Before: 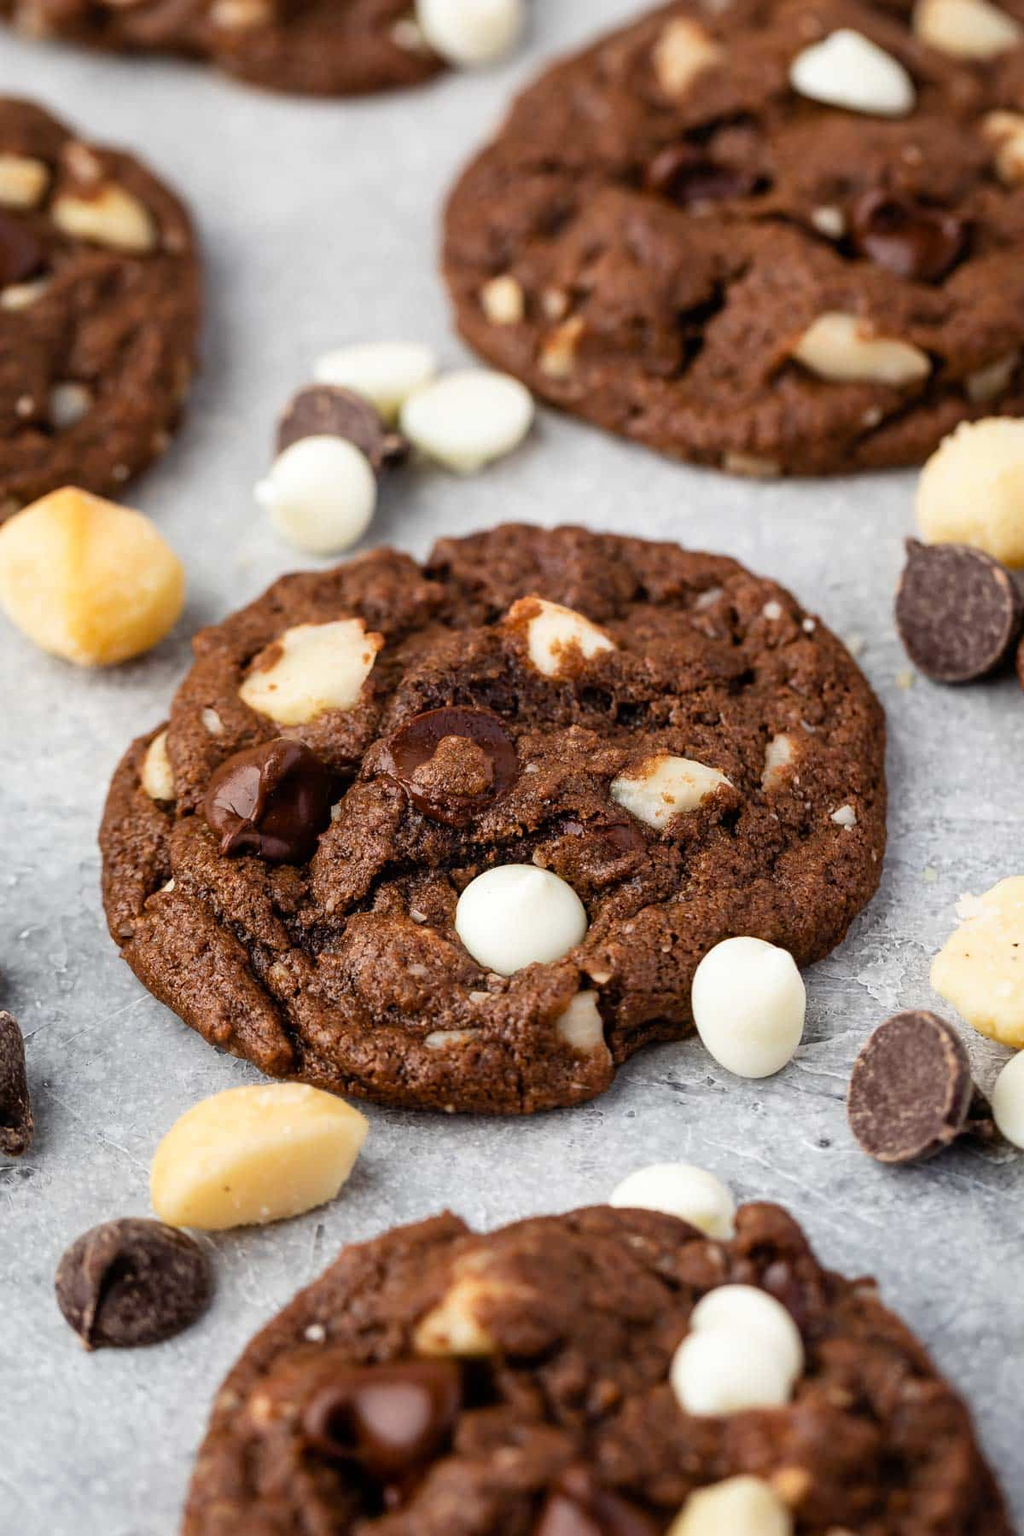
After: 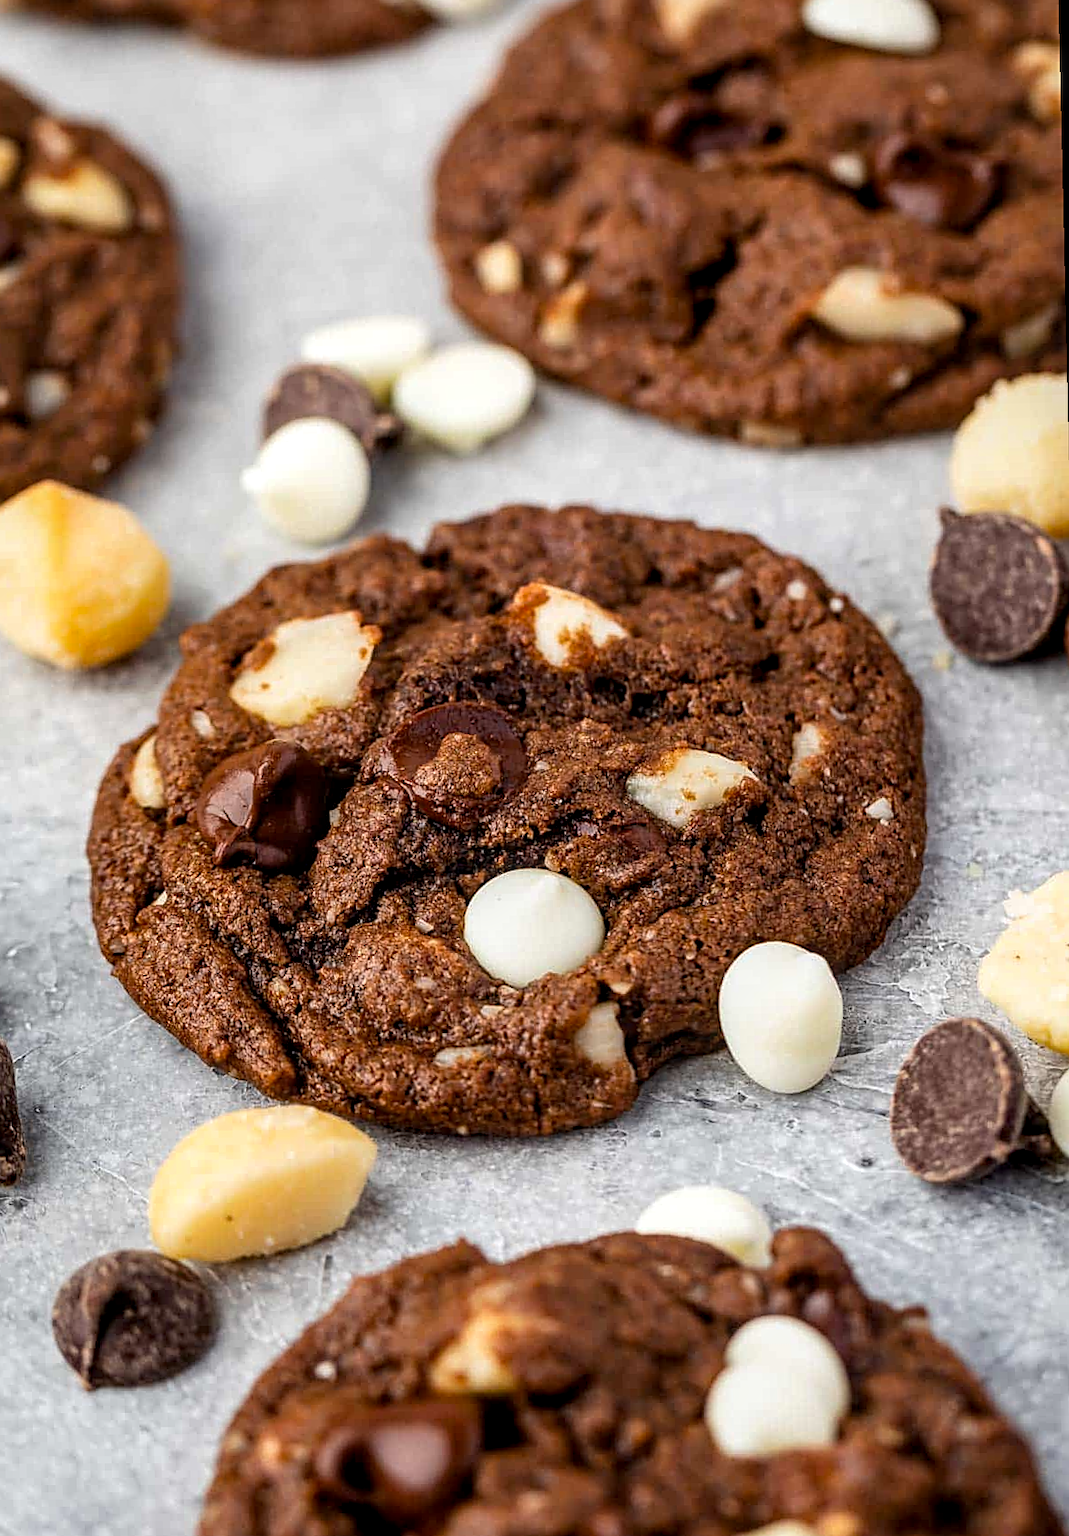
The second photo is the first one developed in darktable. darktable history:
rotate and perspective: rotation -1.32°, lens shift (horizontal) -0.031, crop left 0.015, crop right 0.985, crop top 0.047, crop bottom 0.982
local contrast: detail 130%
crop and rotate: left 1.774%, right 0.633%, bottom 1.28%
sharpen: on, module defaults
color balance: output saturation 110%
